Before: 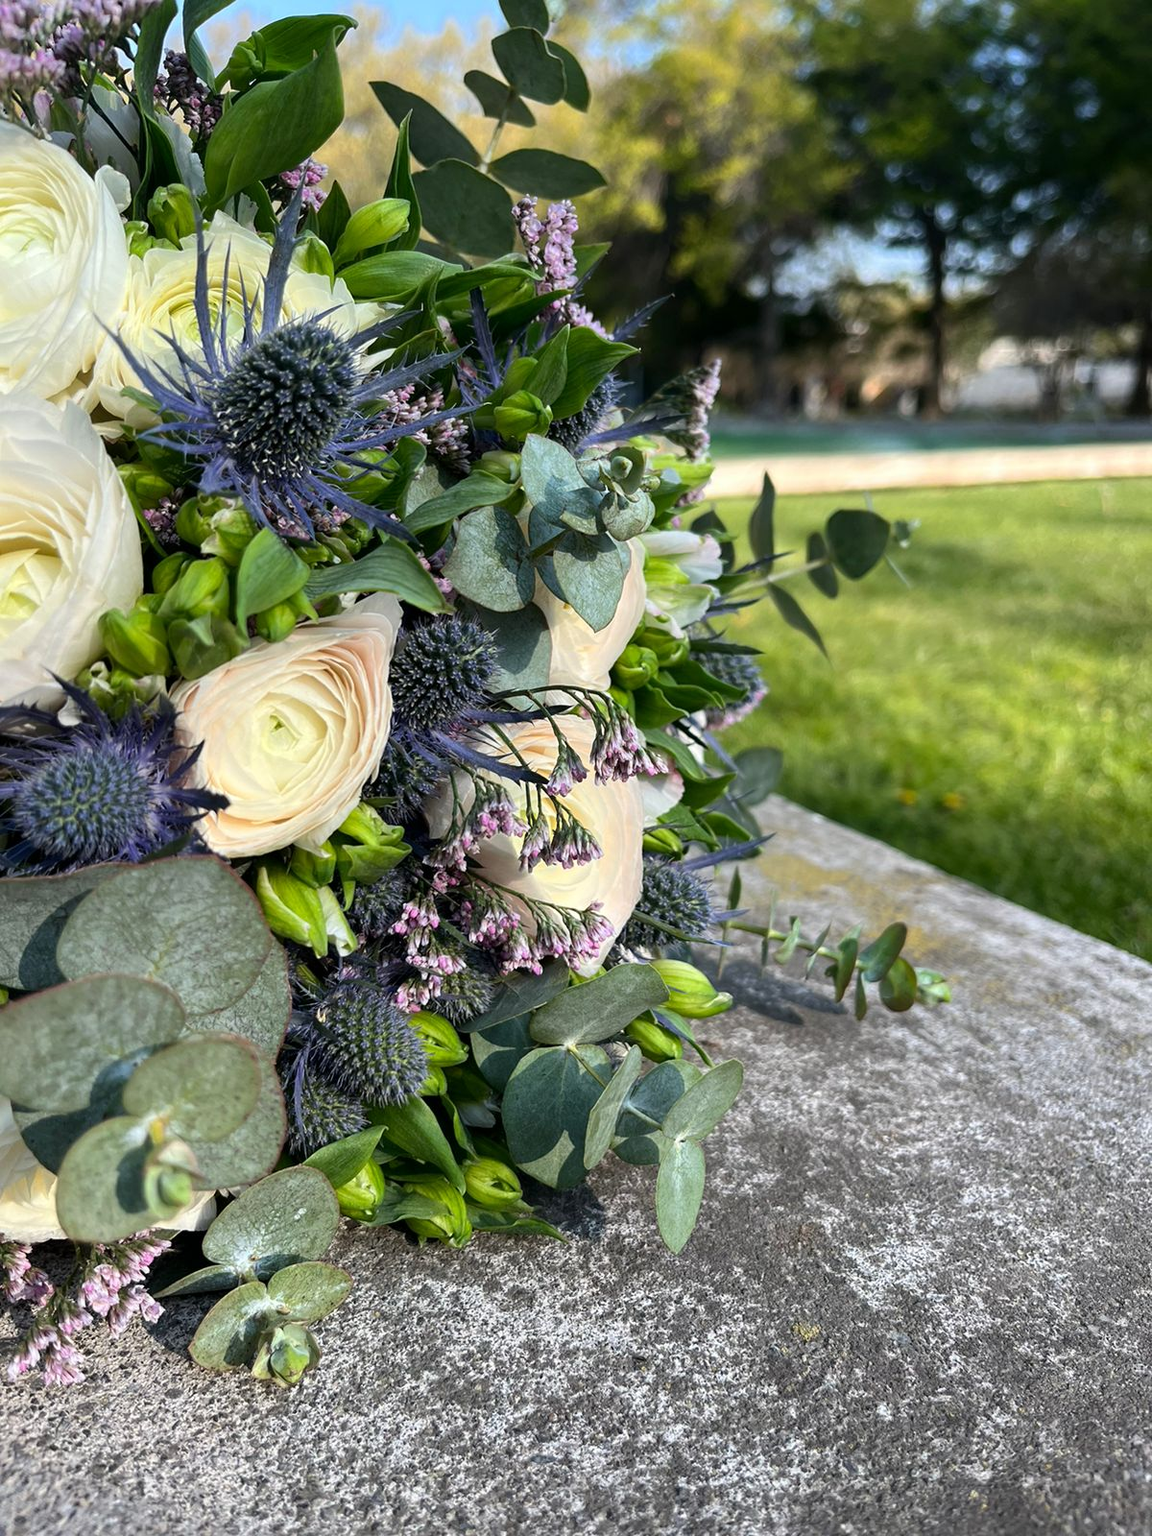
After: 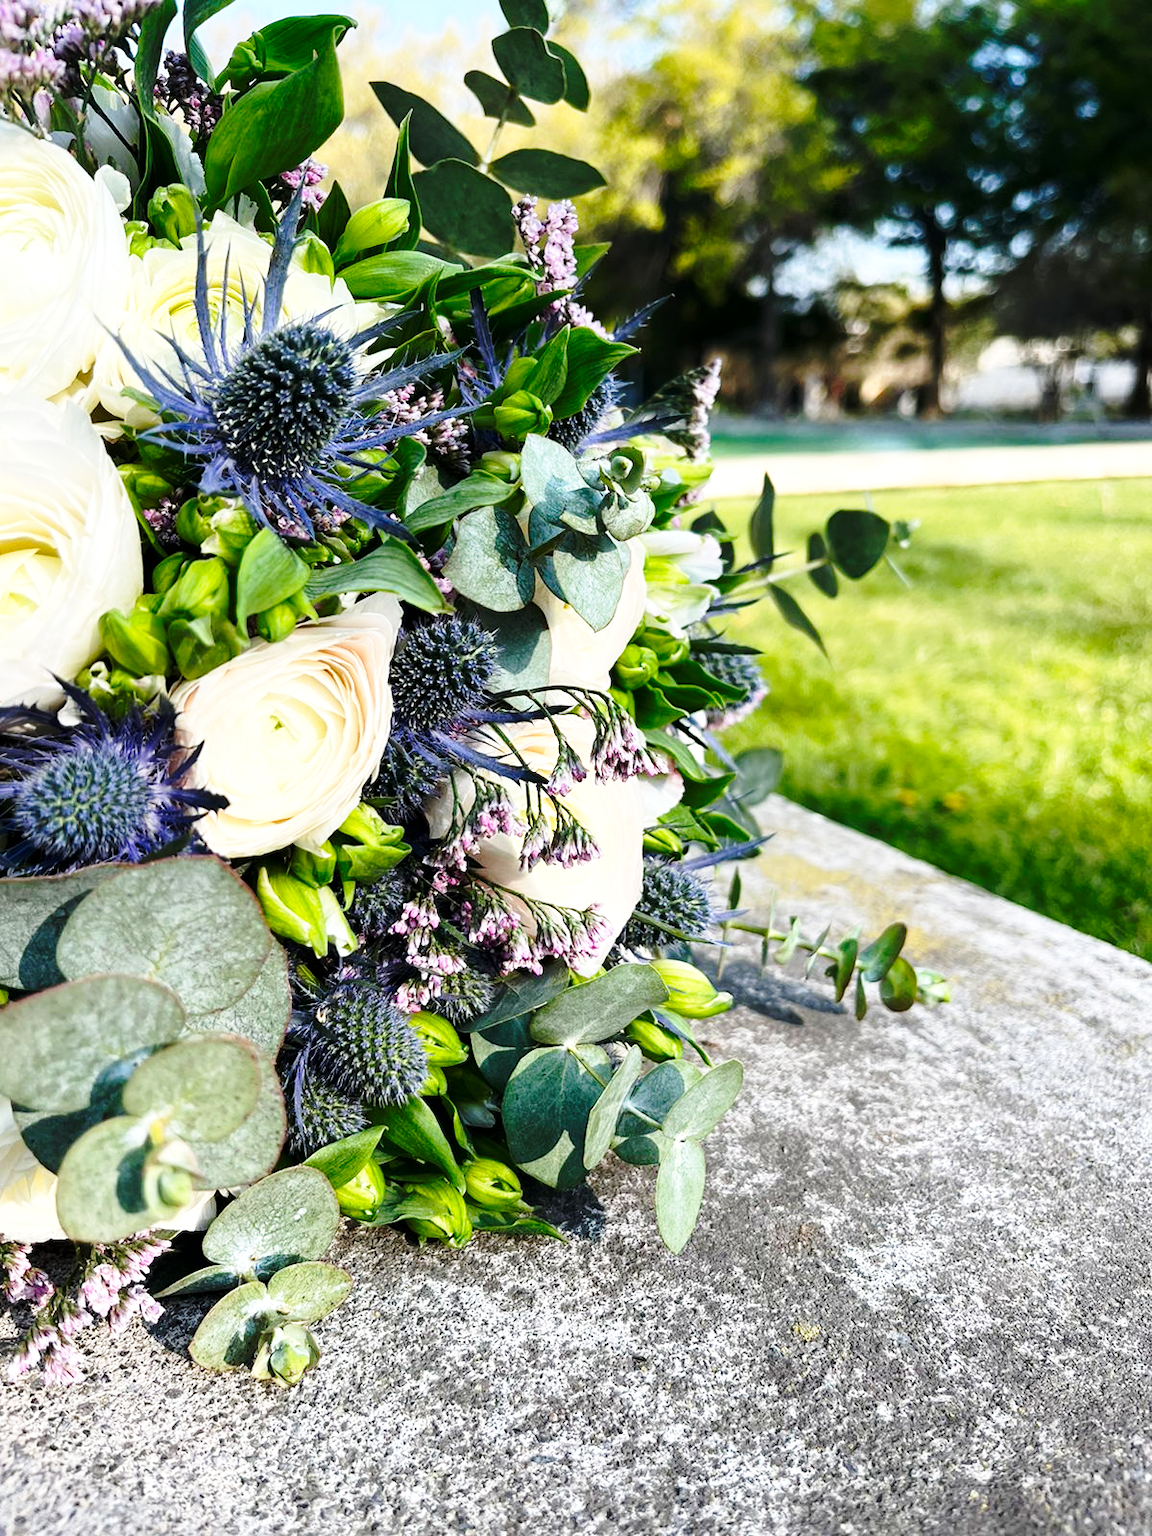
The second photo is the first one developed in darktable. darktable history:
color balance: contrast 10%
base curve: curves: ch0 [(0, 0) (0.032, 0.037) (0.105, 0.228) (0.435, 0.76) (0.856, 0.983) (1, 1)], preserve colors none
